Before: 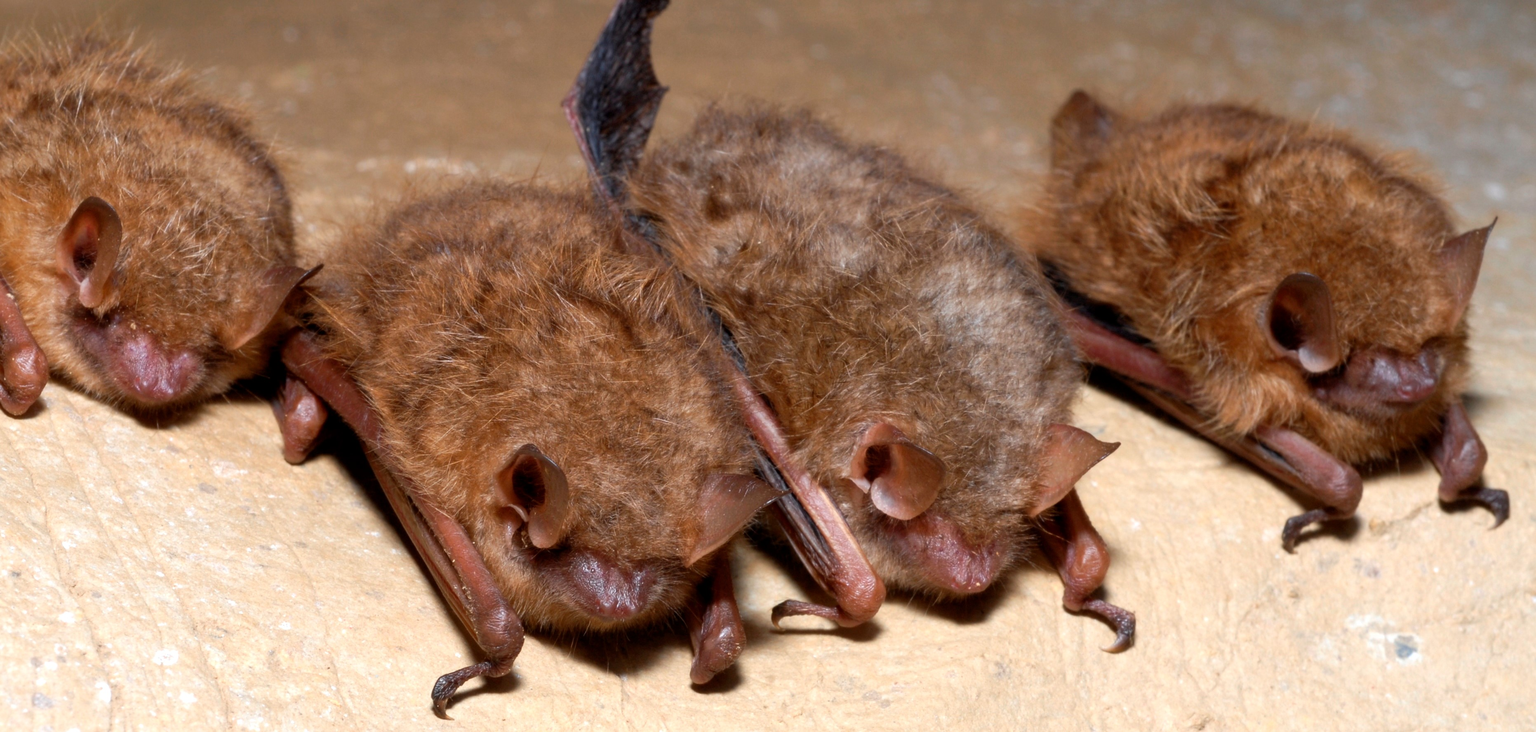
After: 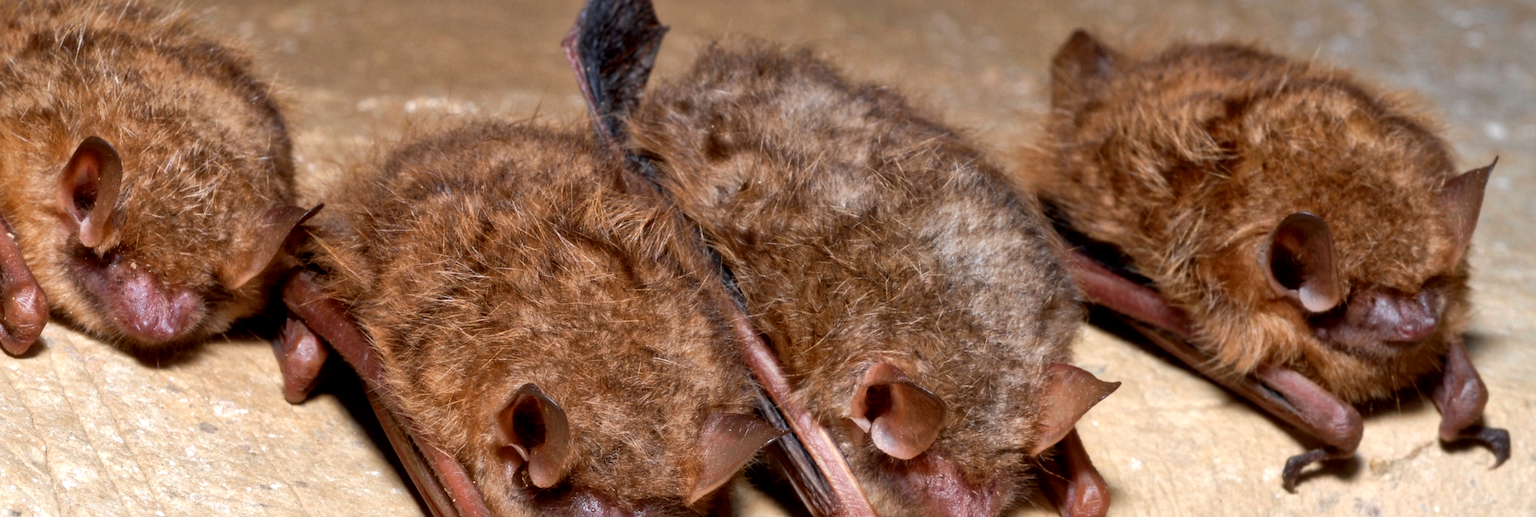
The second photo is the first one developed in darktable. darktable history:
local contrast: mode bilateral grid, contrast 20, coarseness 50, detail 150%, midtone range 0.2
shadows and highlights: radius 125.46, shadows 30.51, highlights -30.51, low approximation 0.01, soften with gaussian
crop and rotate: top 8.293%, bottom 20.996%
